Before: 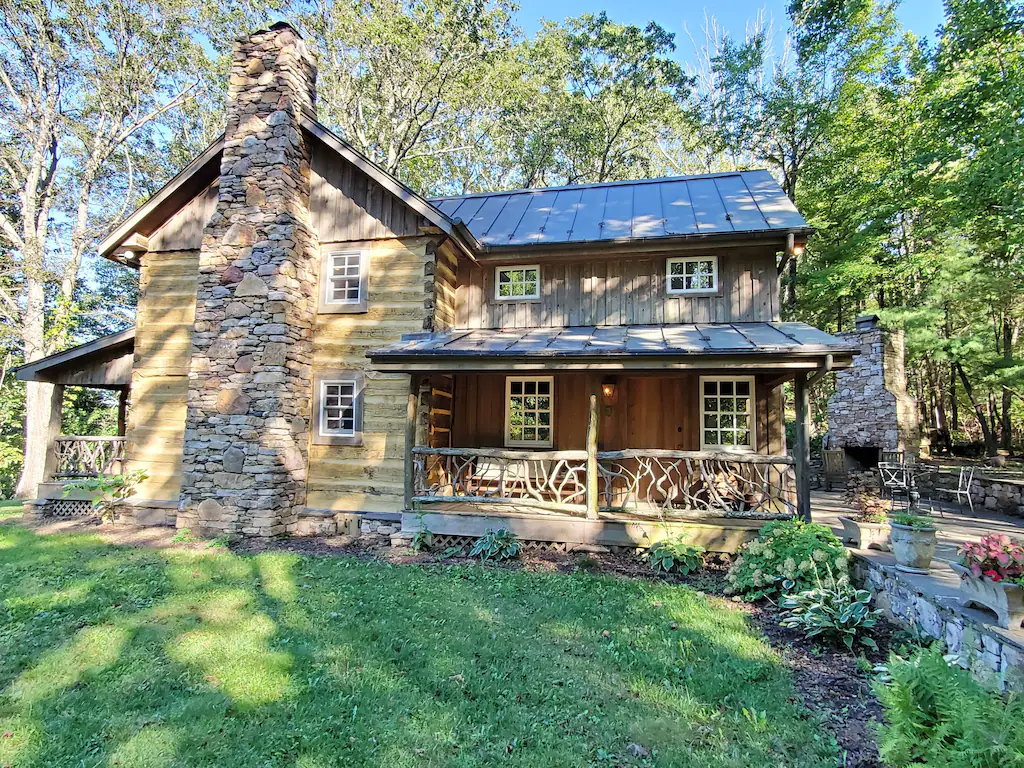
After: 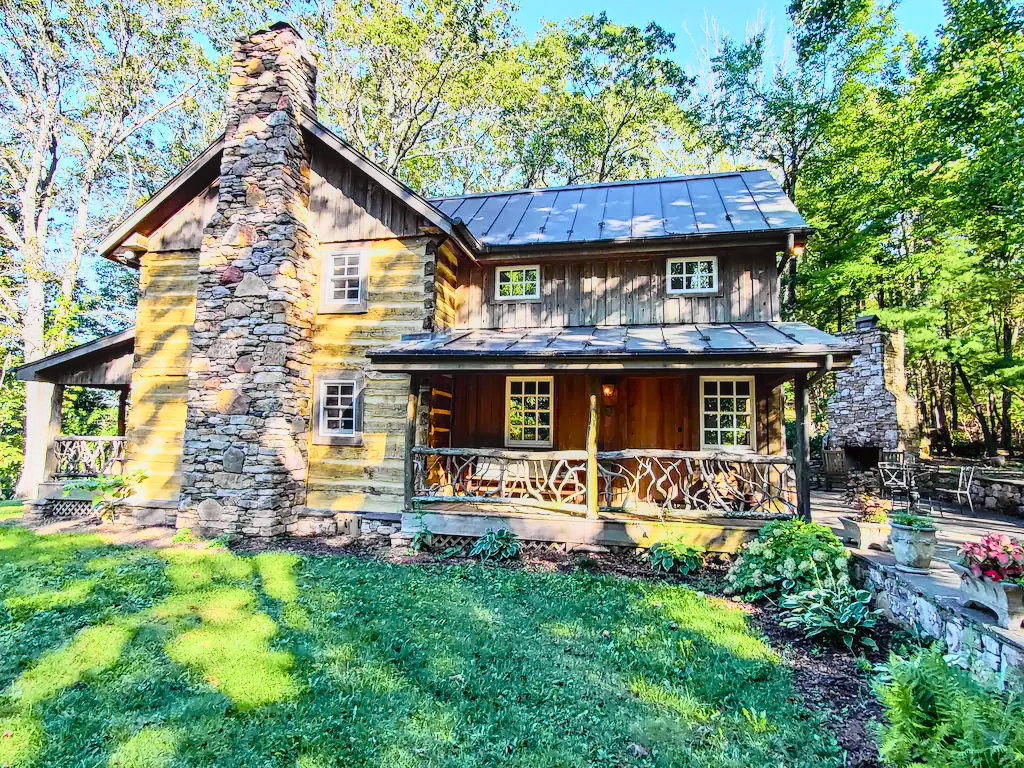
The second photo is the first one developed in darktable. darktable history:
local contrast: on, module defaults
tone curve: curves: ch0 [(0, 0.023) (0.132, 0.075) (0.256, 0.2) (0.463, 0.494) (0.699, 0.816) (0.813, 0.898) (1, 0.943)]; ch1 [(0, 0) (0.32, 0.306) (0.441, 0.41) (0.476, 0.466) (0.498, 0.5) (0.518, 0.519) (0.546, 0.571) (0.604, 0.651) (0.733, 0.817) (1, 1)]; ch2 [(0, 0) (0.312, 0.313) (0.431, 0.425) (0.483, 0.477) (0.503, 0.503) (0.526, 0.507) (0.564, 0.575) (0.614, 0.695) (0.713, 0.767) (0.985, 0.966)], color space Lab, independent channels, preserve colors none
